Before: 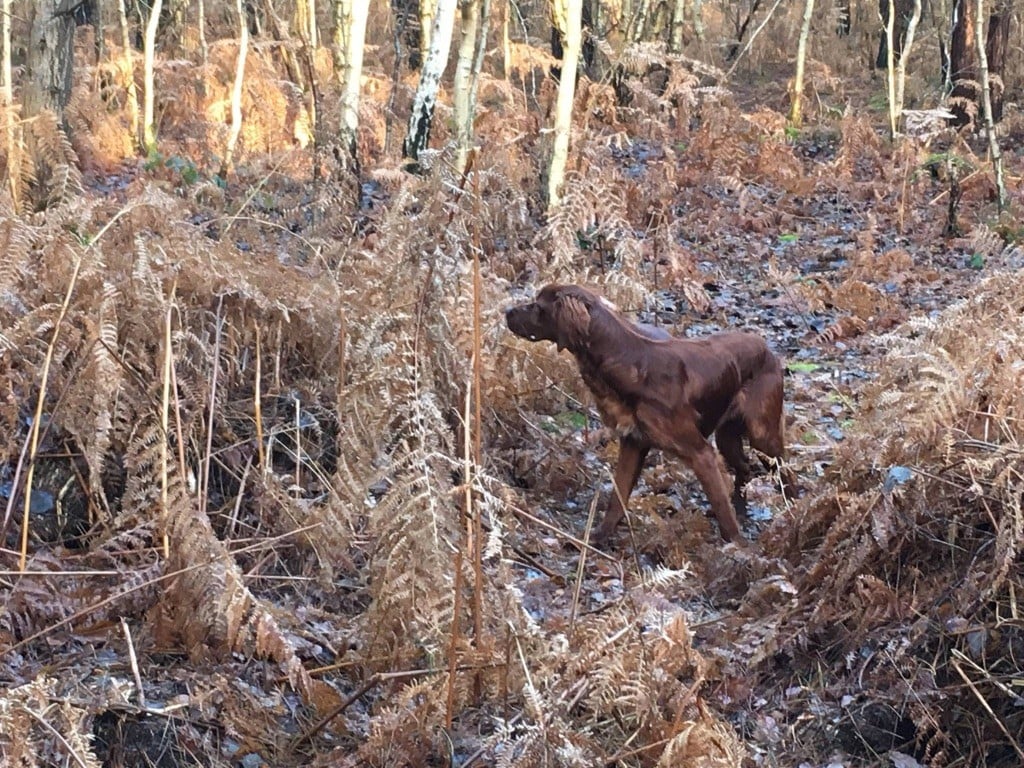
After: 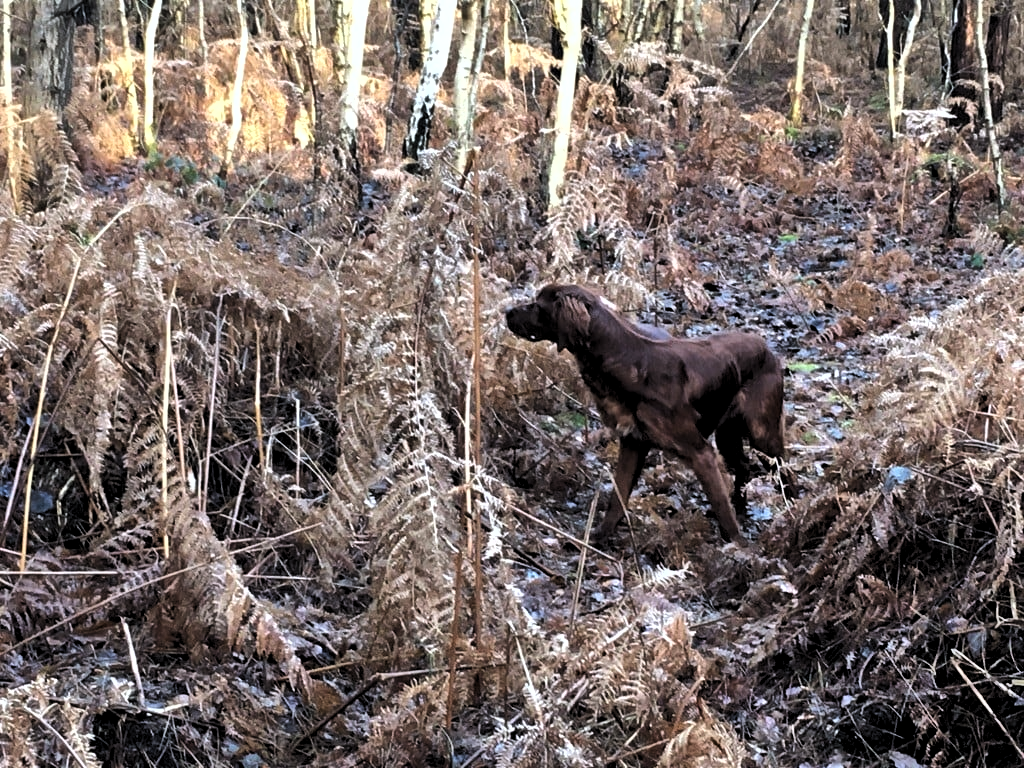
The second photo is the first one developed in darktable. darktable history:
levels: levels [0.116, 0.574, 1]
tone equalizer: -8 EV -0.417 EV, -7 EV -0.389 EV, -6 EV -0.333 EV, -5 EV -0.222 EV, -3 EV 0.222 EV, -2 EV 0.333 EV, -1 EV 0.389 EV, +0 EV 0.417 EV, edges refinement/feathering 500, mask exposure compensation -1.57 EV, preserve details no
shadows and highlights: low approximation 0.01, soften with gaussian
white balance: red 0.976, blue 1.04
